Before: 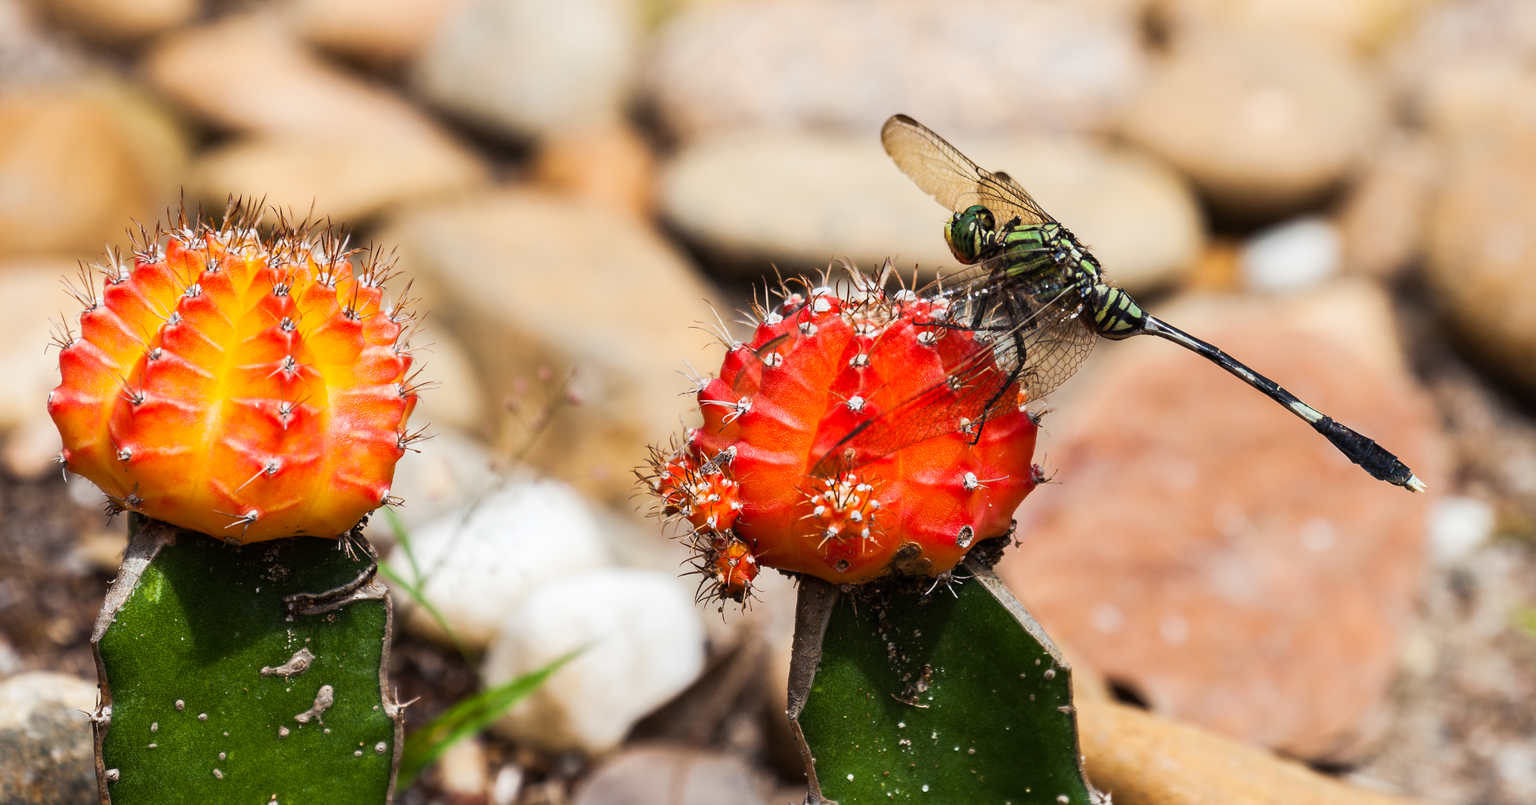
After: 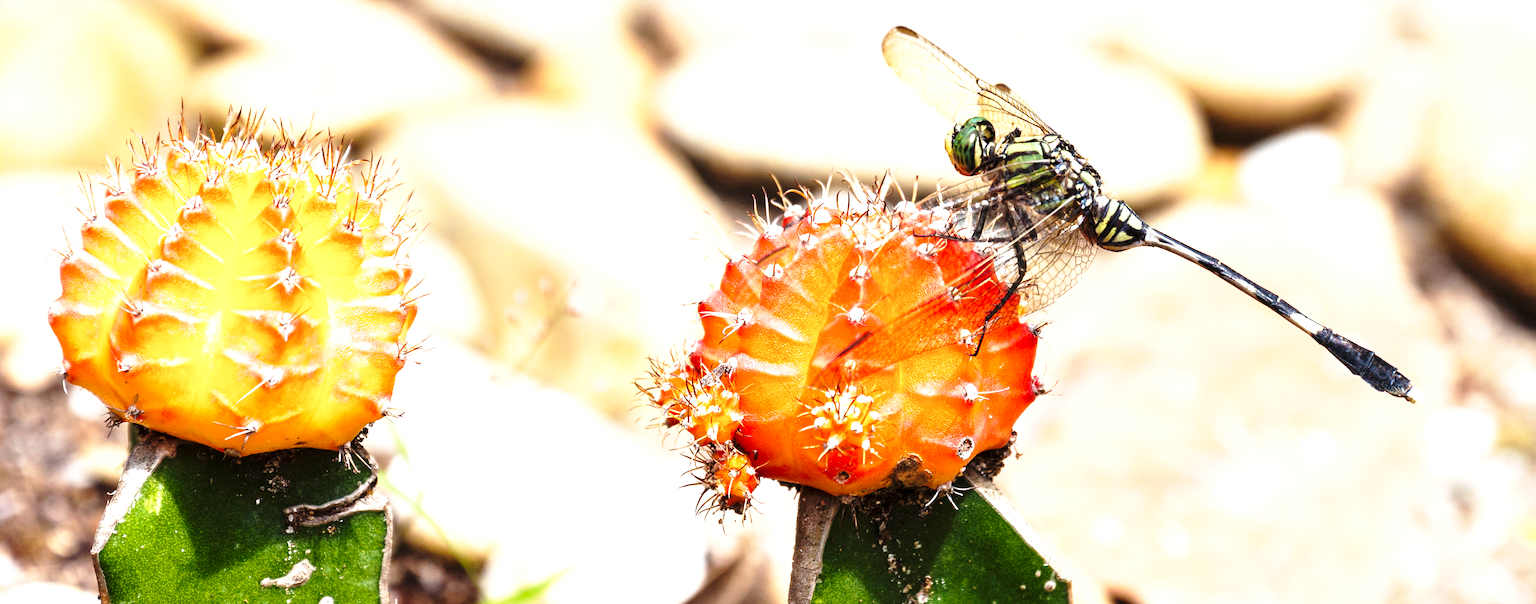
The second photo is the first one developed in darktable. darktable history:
crop: top 11.054%, bottom 13.872%
exposure: black level correction 0, exposure 1.199 EV, compensate highlight preservation false
local contrast: highlights 101%, shadows 100%, detail 119%, midtone range 0.2
base curve: curves: ch0 [(0, 0) (0.028, 0.03) (0.121, 0.232) (0.46, 0.748) (0.859, 0.968) (1, 1)], preserve colors none
